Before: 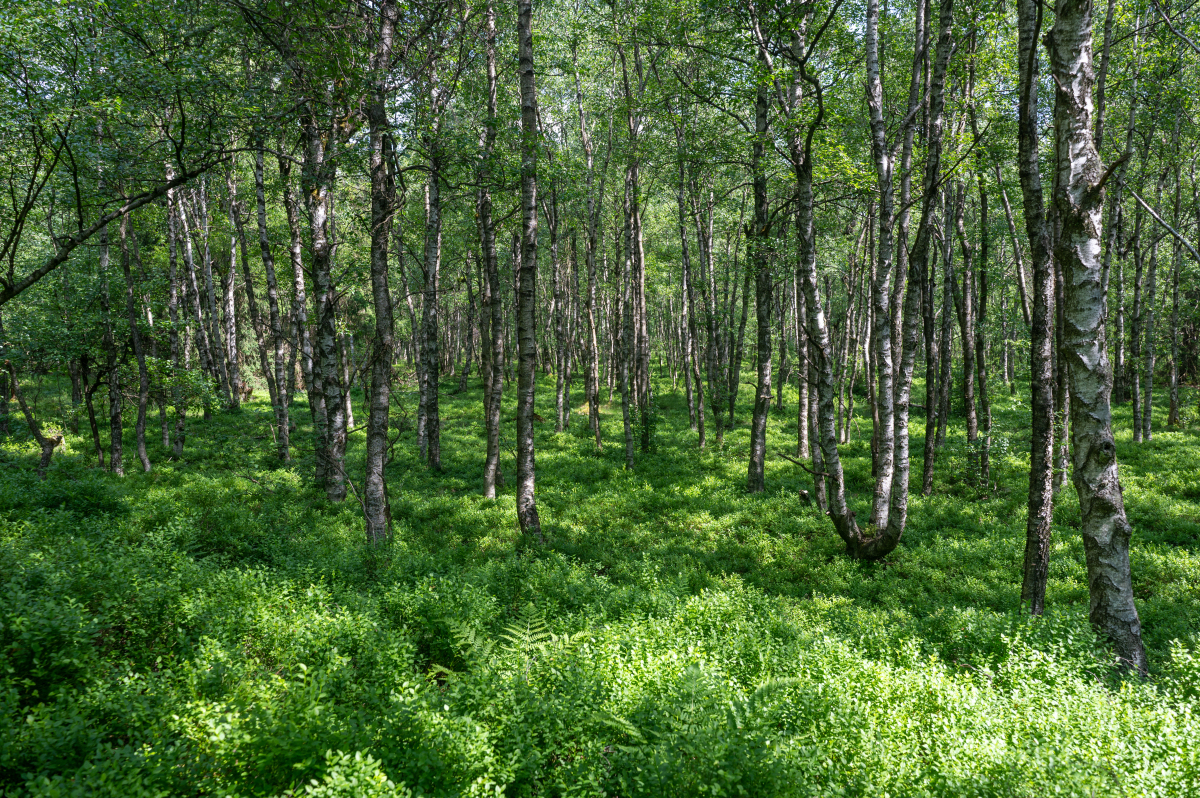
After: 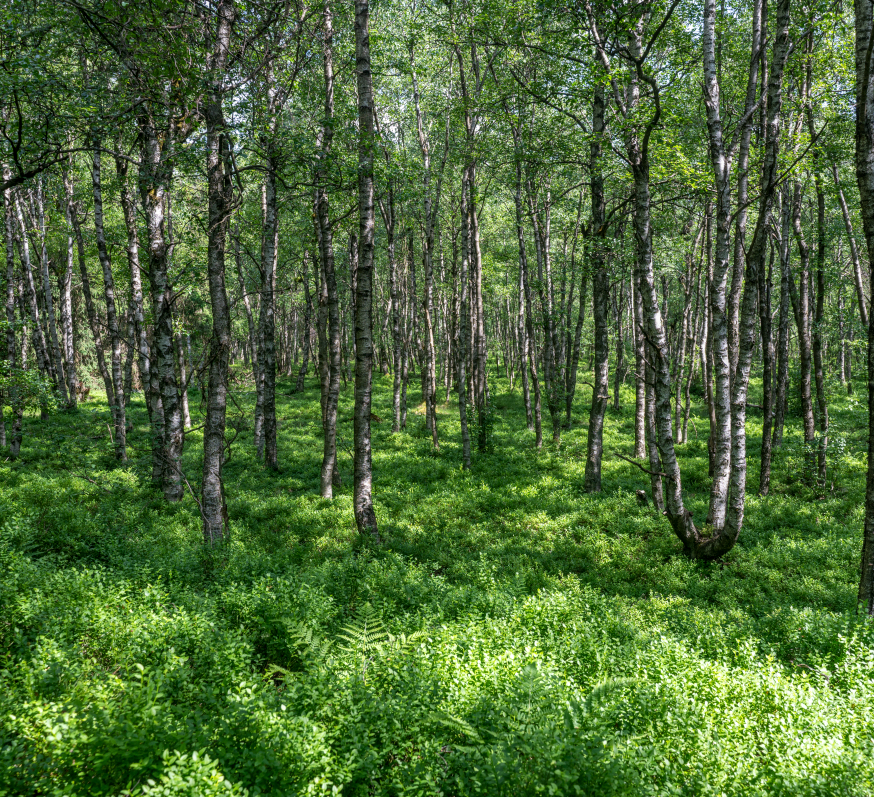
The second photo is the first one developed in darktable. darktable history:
local contrast: detail 118%
crop: left 13.636%, right 13.453%
